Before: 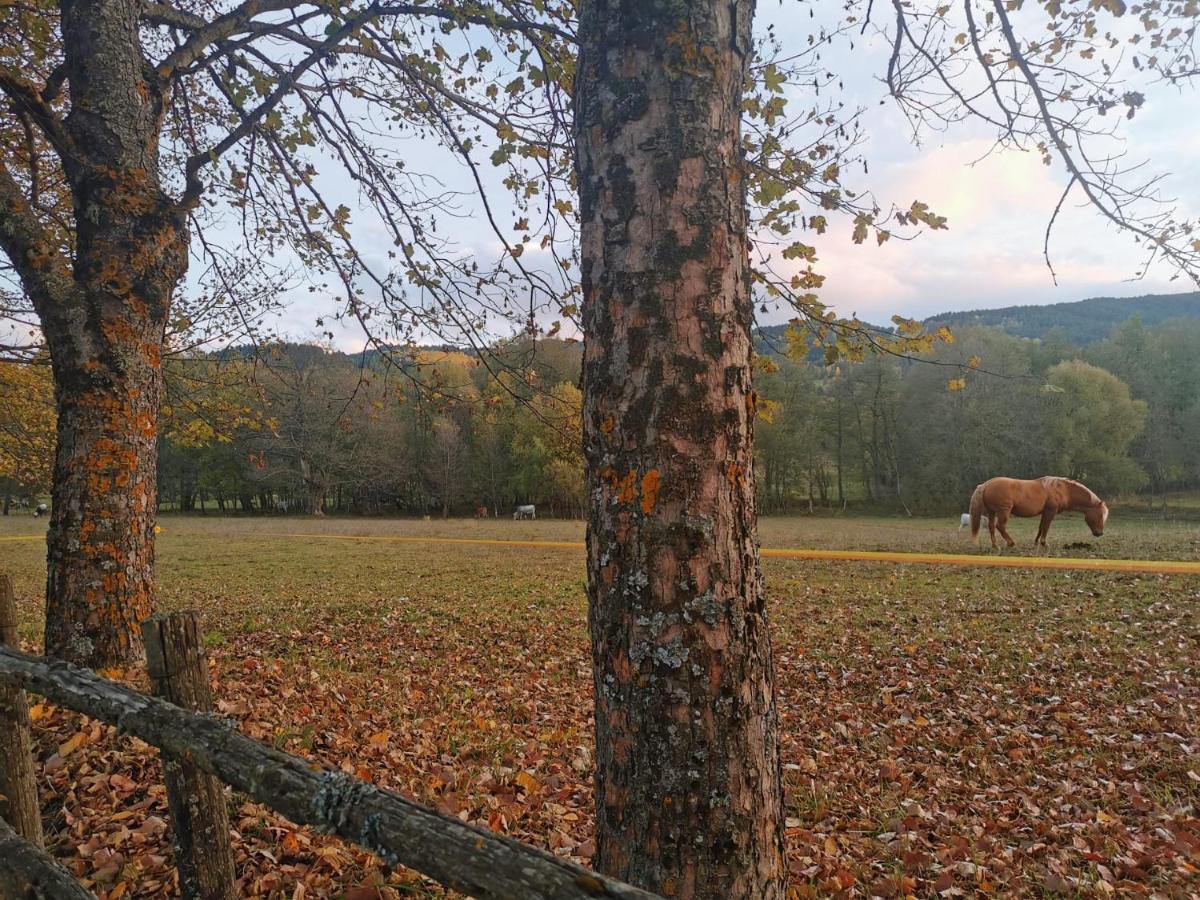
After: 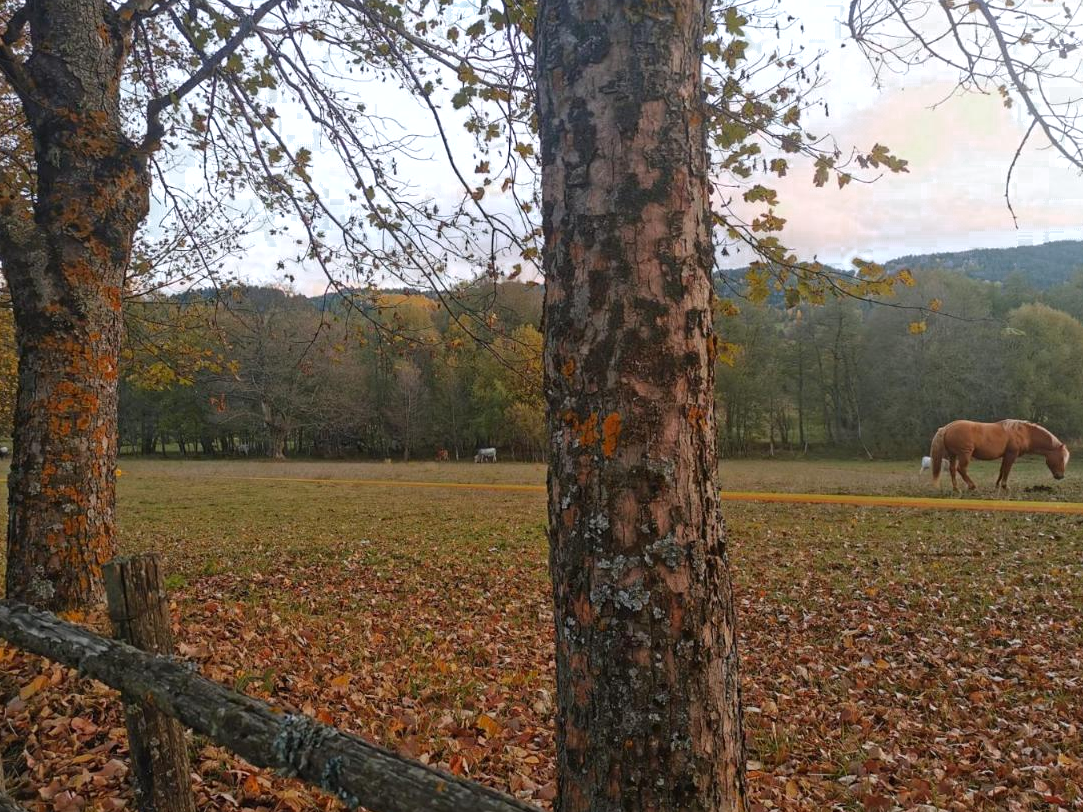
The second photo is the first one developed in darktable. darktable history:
color zones: curves: ch0 [(0.203, 0.433) (0.607, 0.517) (0.697, 0.696) (0.705, 0.897)]
crop: left 3.305%, top 6.436%, right 6.389%, bottom 3.258%
